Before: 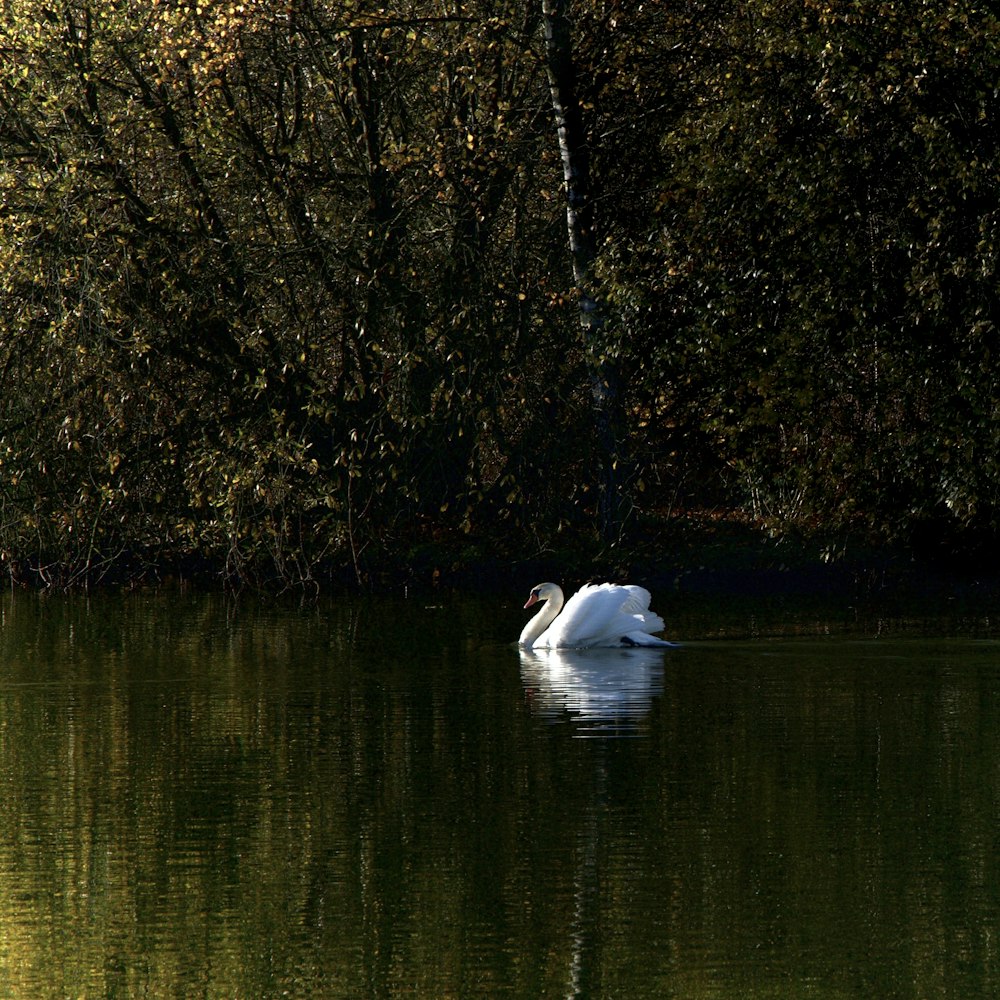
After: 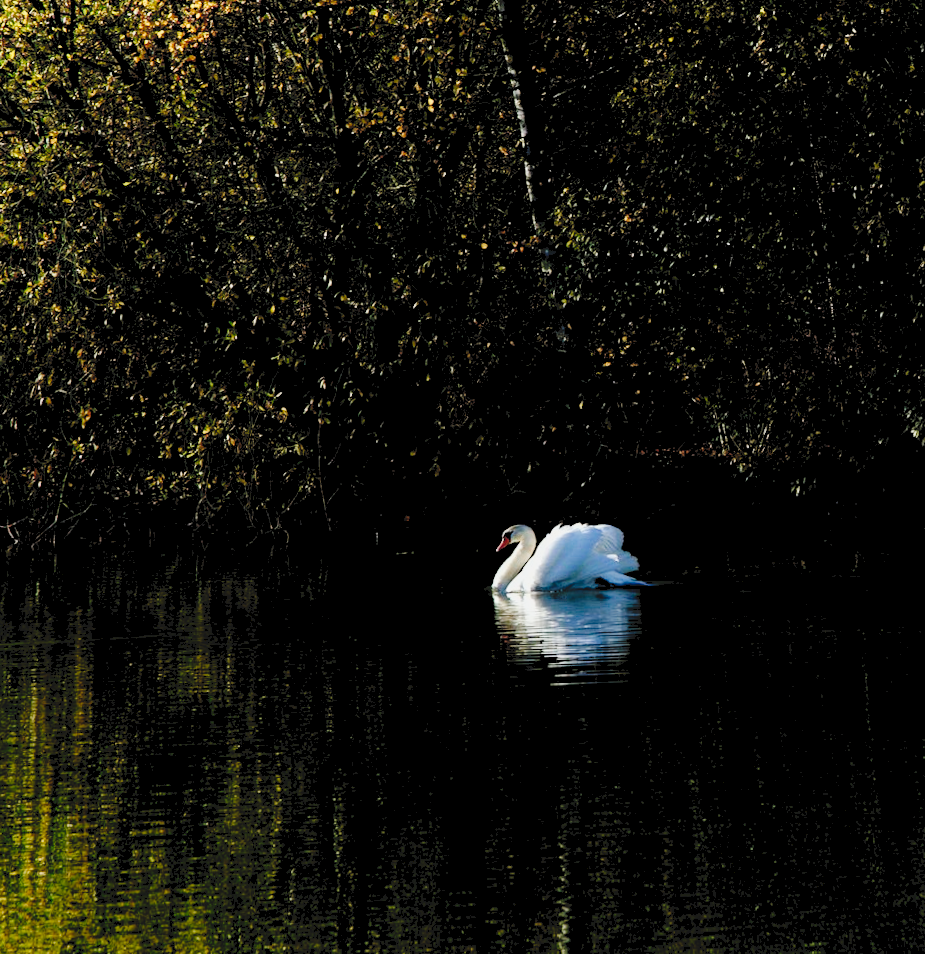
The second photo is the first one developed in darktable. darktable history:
tone curve: curves: ch0 [(0, 0) (0.003, 0.084) (0.011, 0.084) (0.025, 0.084) (0.044, 0.084) (0.069, 0.085) (0.1, 0.09) (0.136, 0.1) (0.177, 0.119) (0.224, 0.144) (0.277, 0.205) (0.335, 0.298) (0.399, 0.417) (0.468, 0.525) (0.543, 0.631) (0.623, 0.72) (0.709, 0.8) (0.801, 0.867) (0.898, 0.934) (1, 1)], preserve colors none
rgb levels: preserve colors sum RGB, levels [[0.038, 0.433, 0.934], [0, 0.5, 1], [0, 0.5, 1]]
rotate and perspective: rotation -1.68°, lens shift (vertical) -0.146, crop left 0.049, crop right 0.912, crop top 0.032, crop bottom 0.96
